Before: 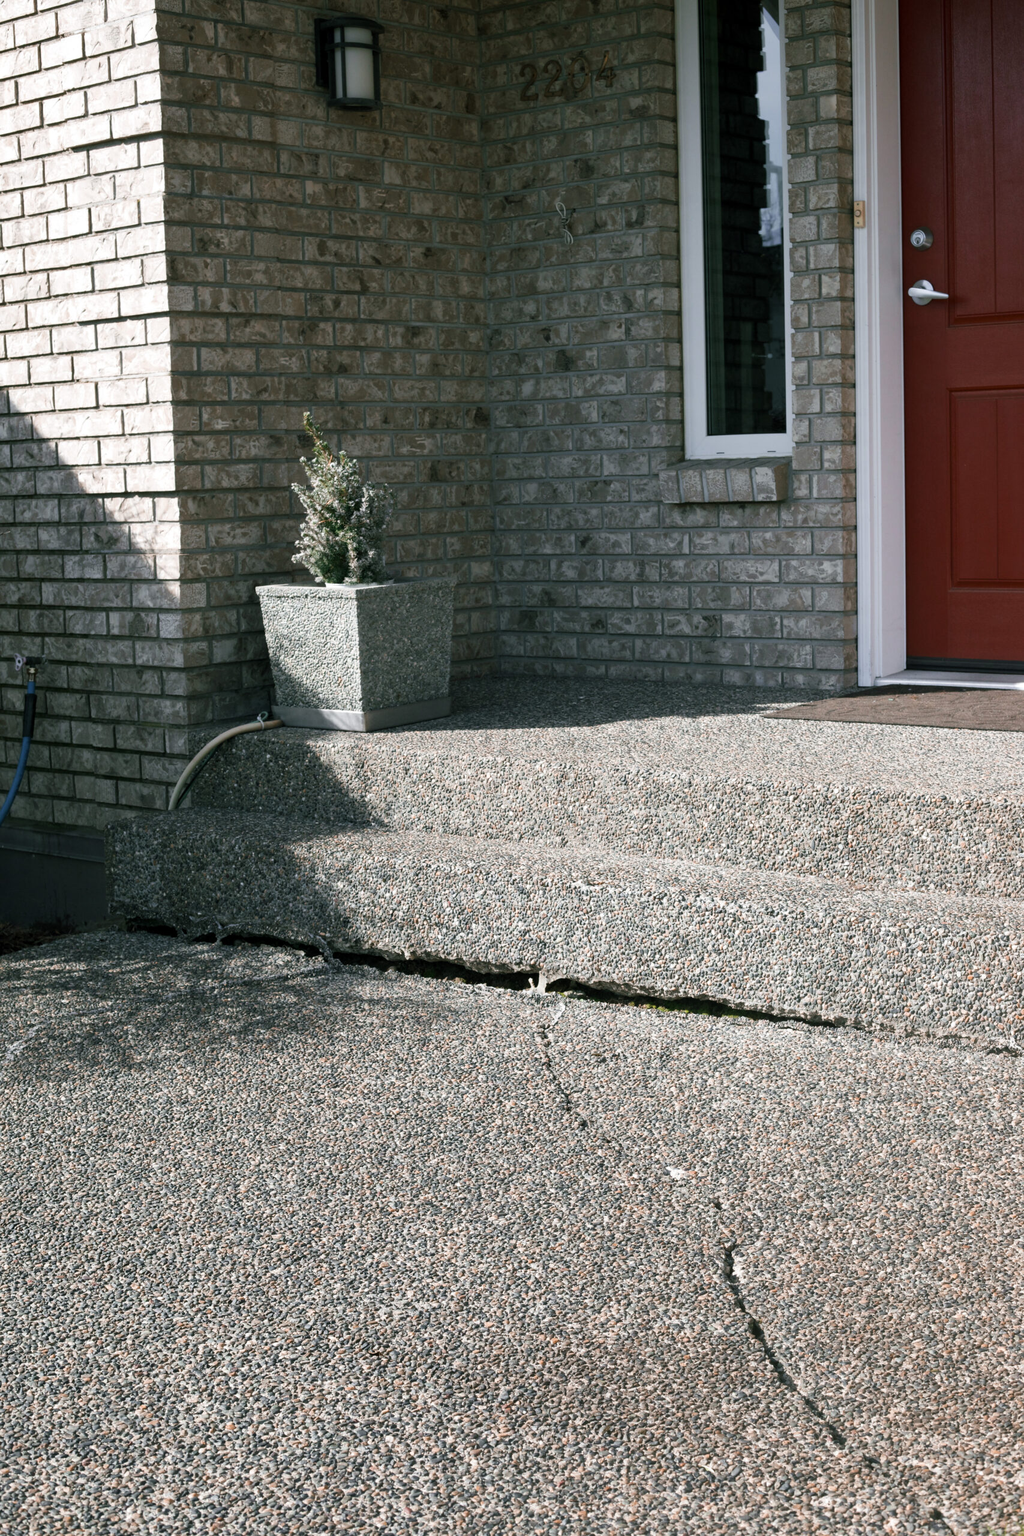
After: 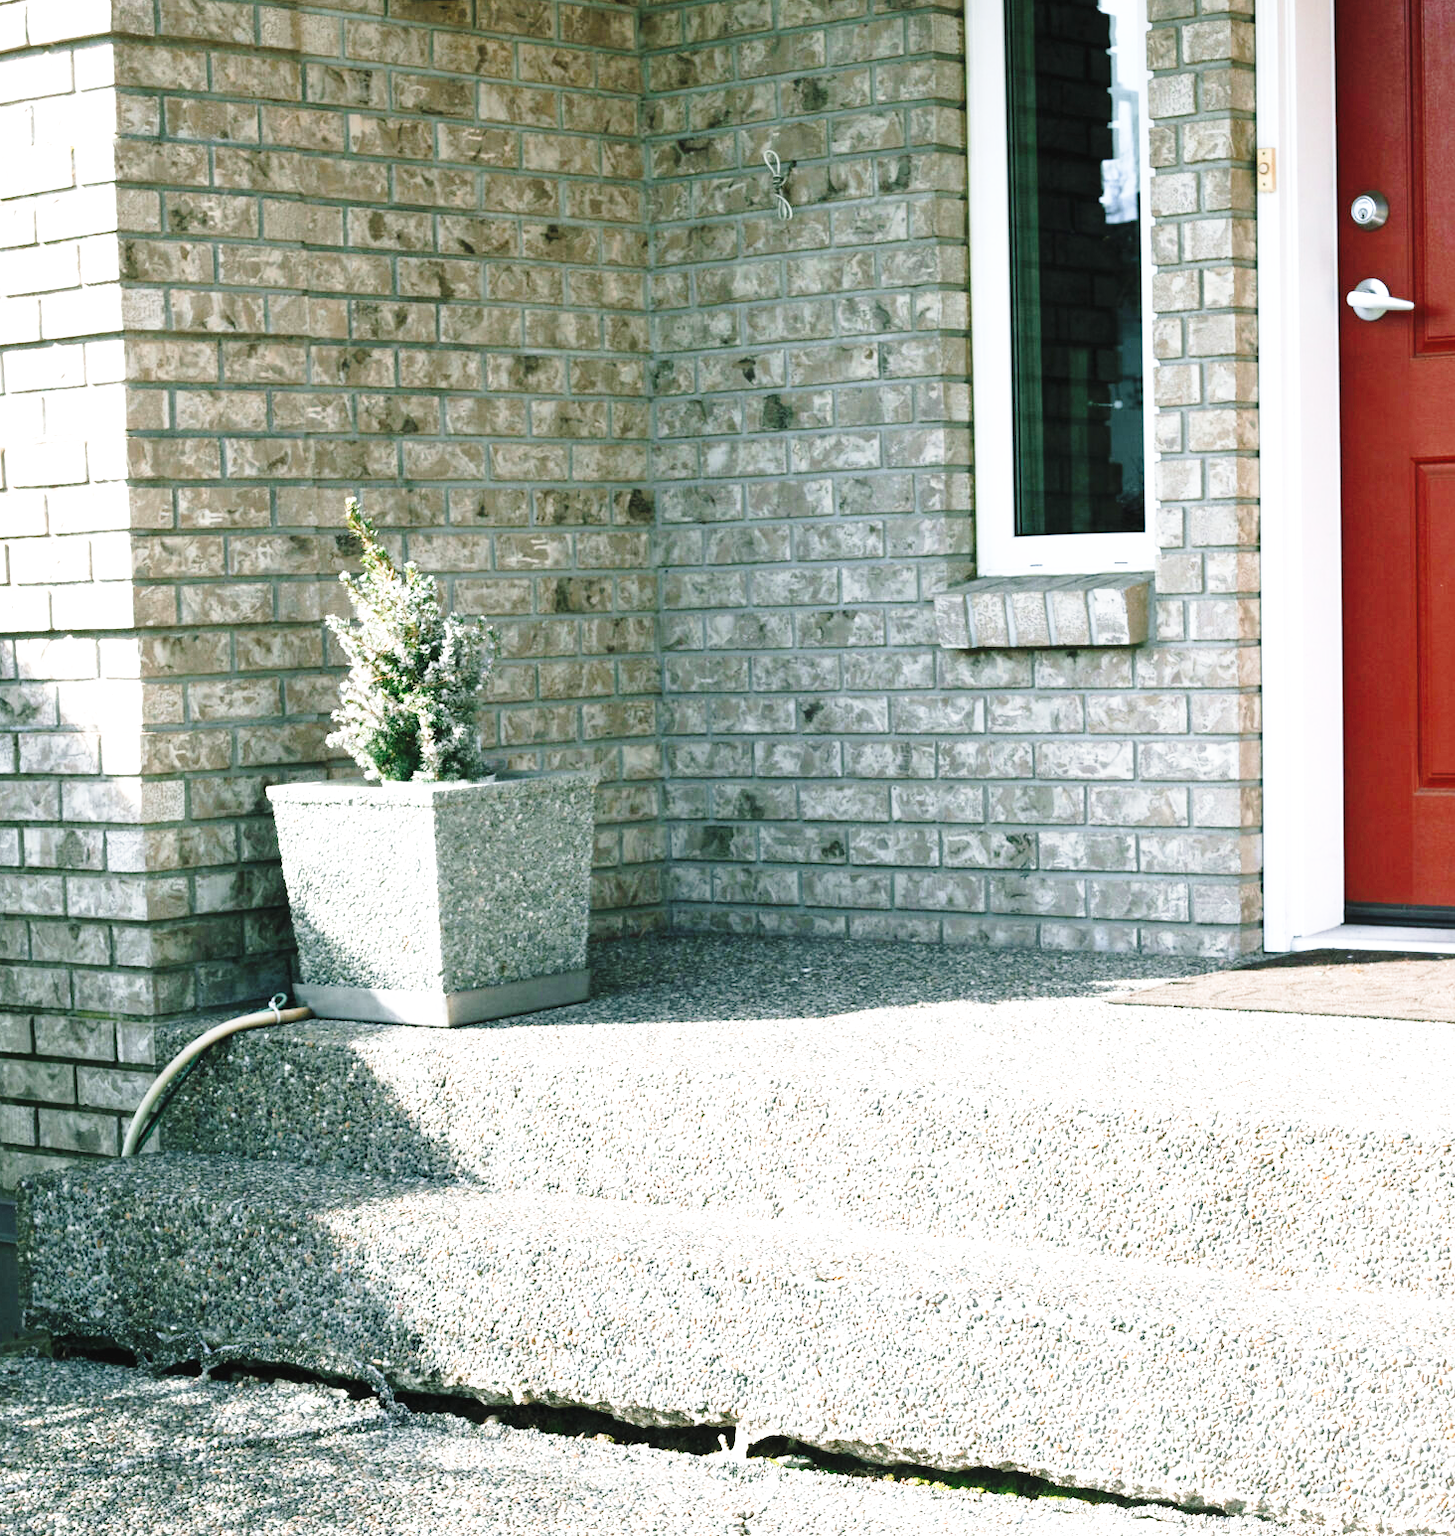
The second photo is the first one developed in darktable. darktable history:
crop and rotate: left 9.302%, top 7.275%, right 4.847%, bottom 32.309%
base curve: curves: ch0 [(0, 0) (0.028, 0.03) (0.105, 0.232) (0.387, 0.748) (0.754, 0.968) (1, 1)], preserve colors none
exposure: black level correction -0.002, exposure 1.111 EV, compensate exposure bias true, compensate highlight preservation false
